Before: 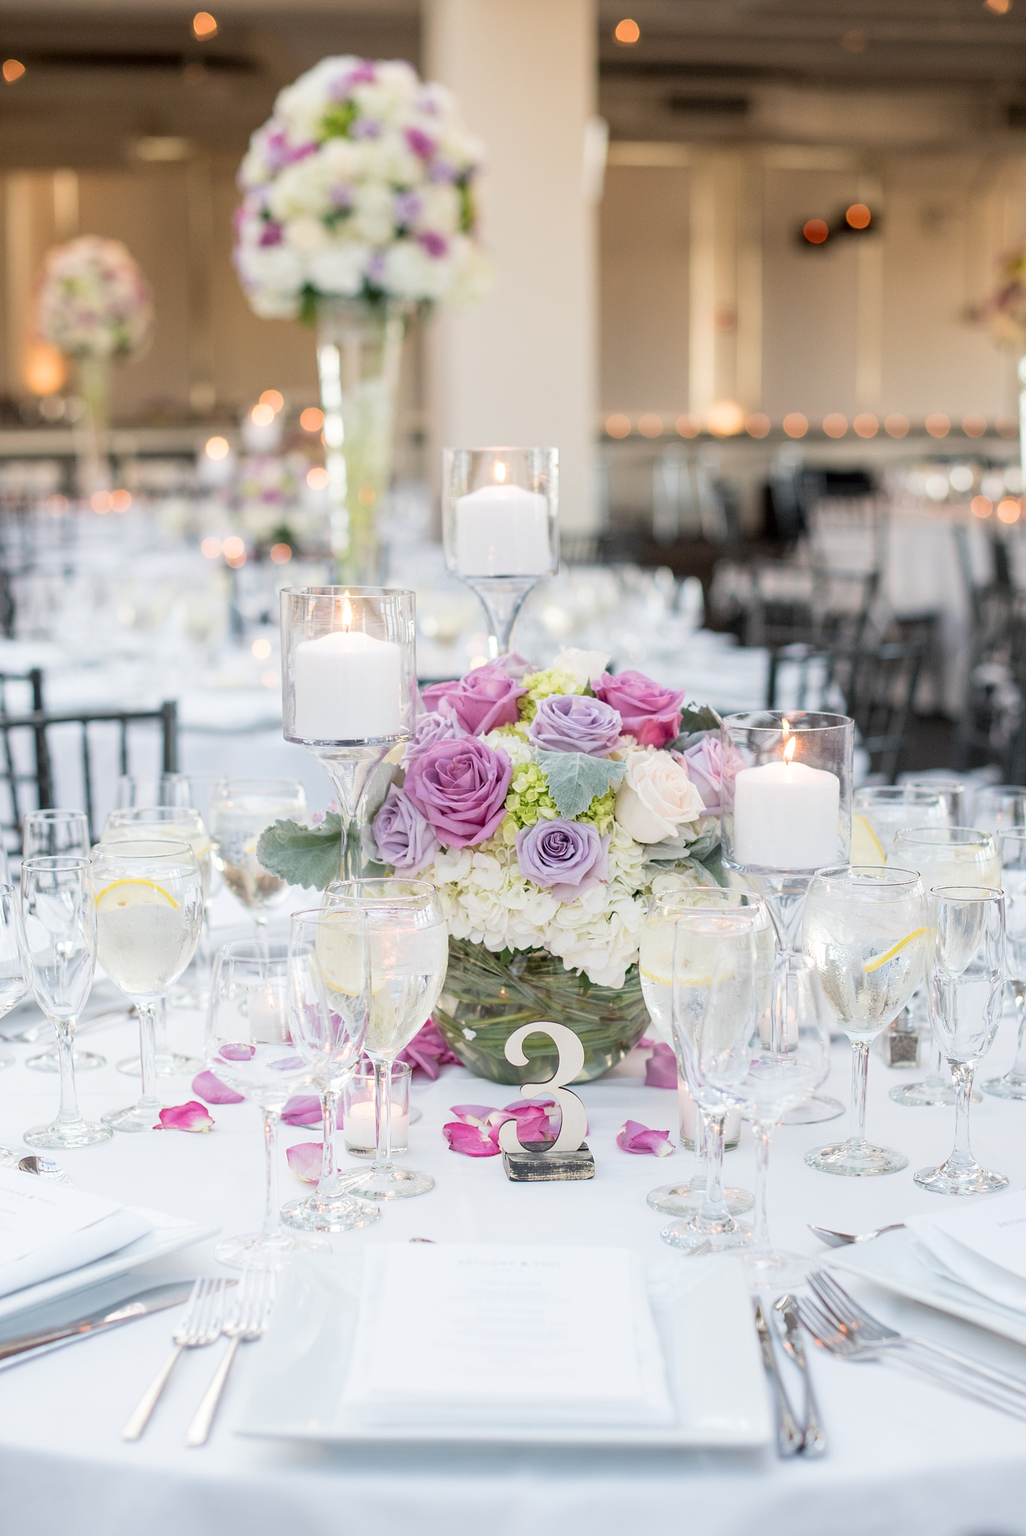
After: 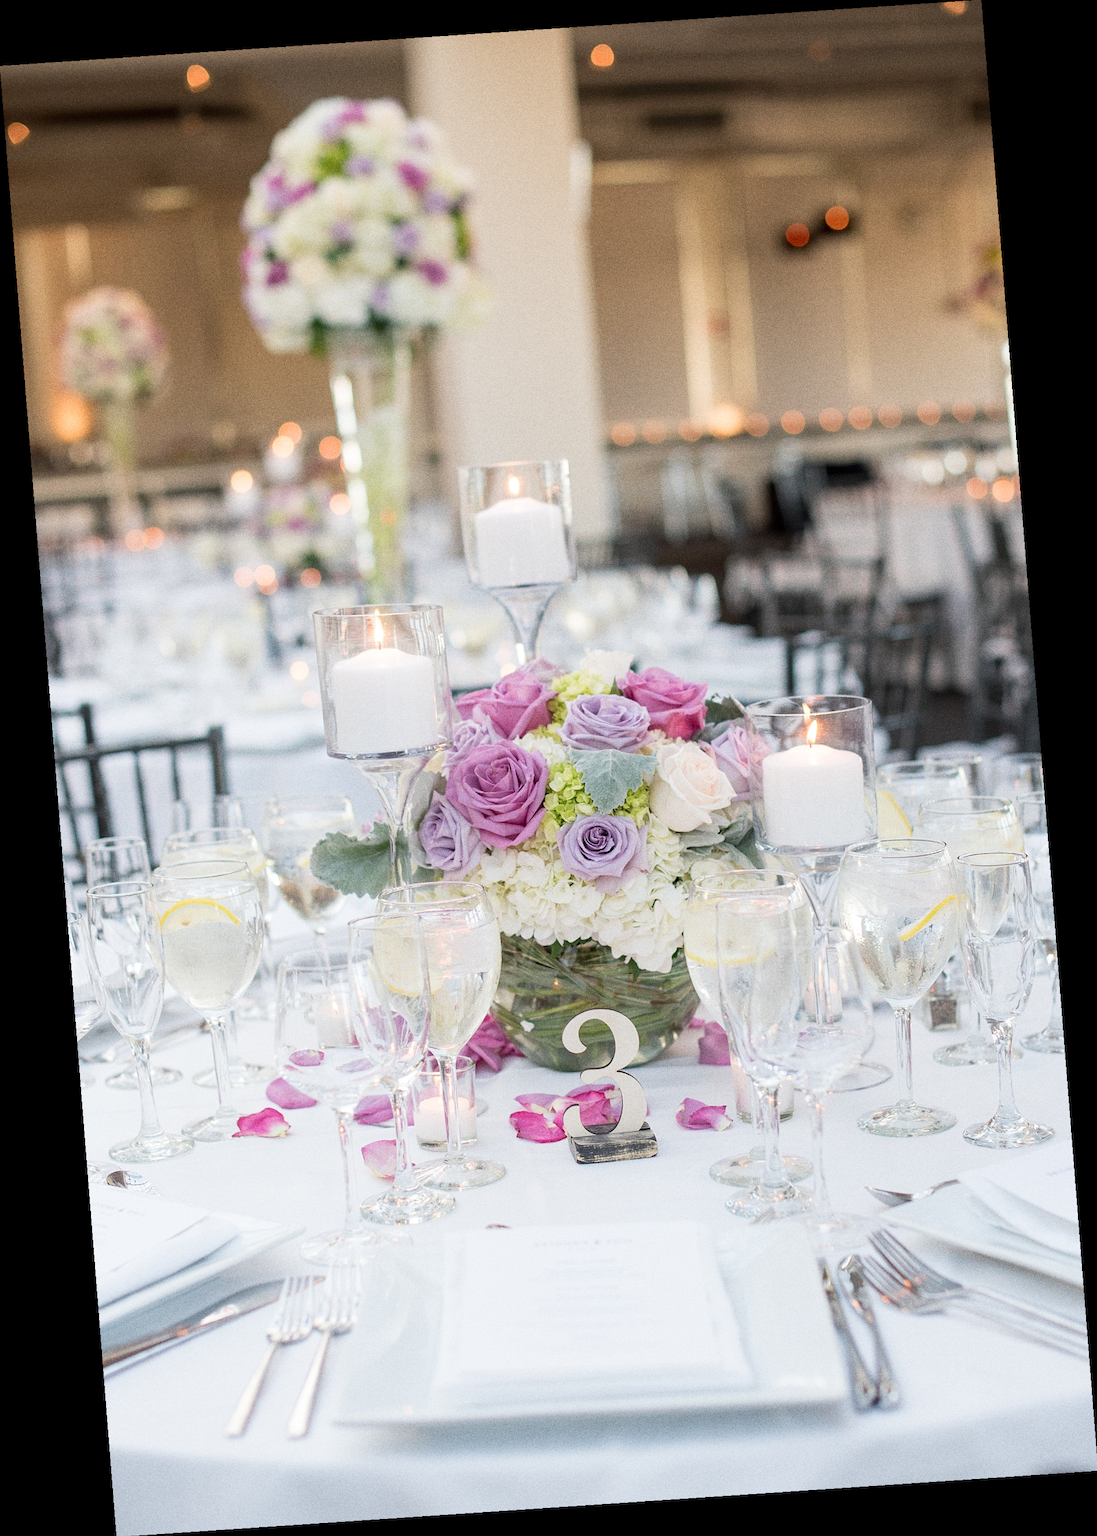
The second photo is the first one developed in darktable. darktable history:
grain: coarseness 0.09 ISO, strength 40%
rotate and perspective: rotation -4.2°, shear 0.006, automatic cropping off
